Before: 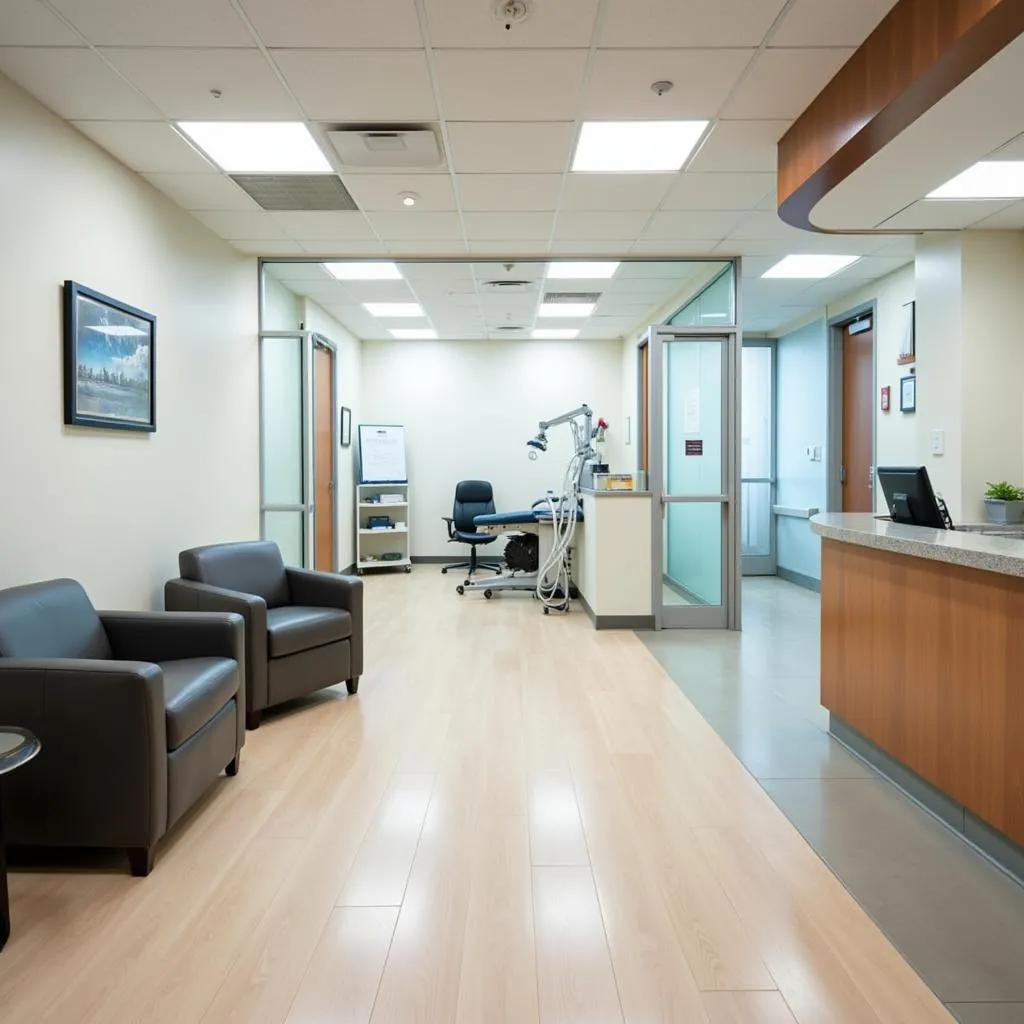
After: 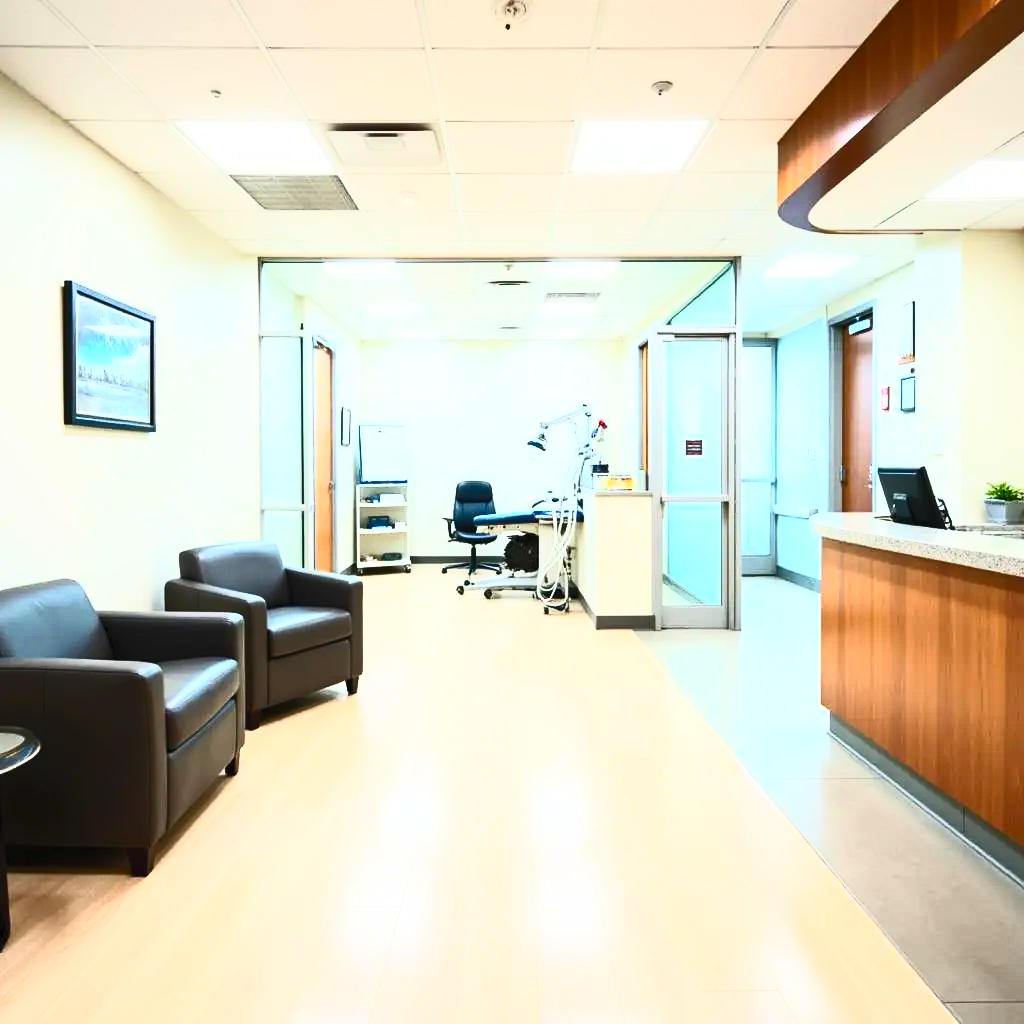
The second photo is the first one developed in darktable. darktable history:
contrast brightness saturation: contrast 0.845, brightness 0.601, saturation 0.587
tone equalizer: edges refinement/feathering 500, mask exposure compensation -1.57 EV, preserve details no
